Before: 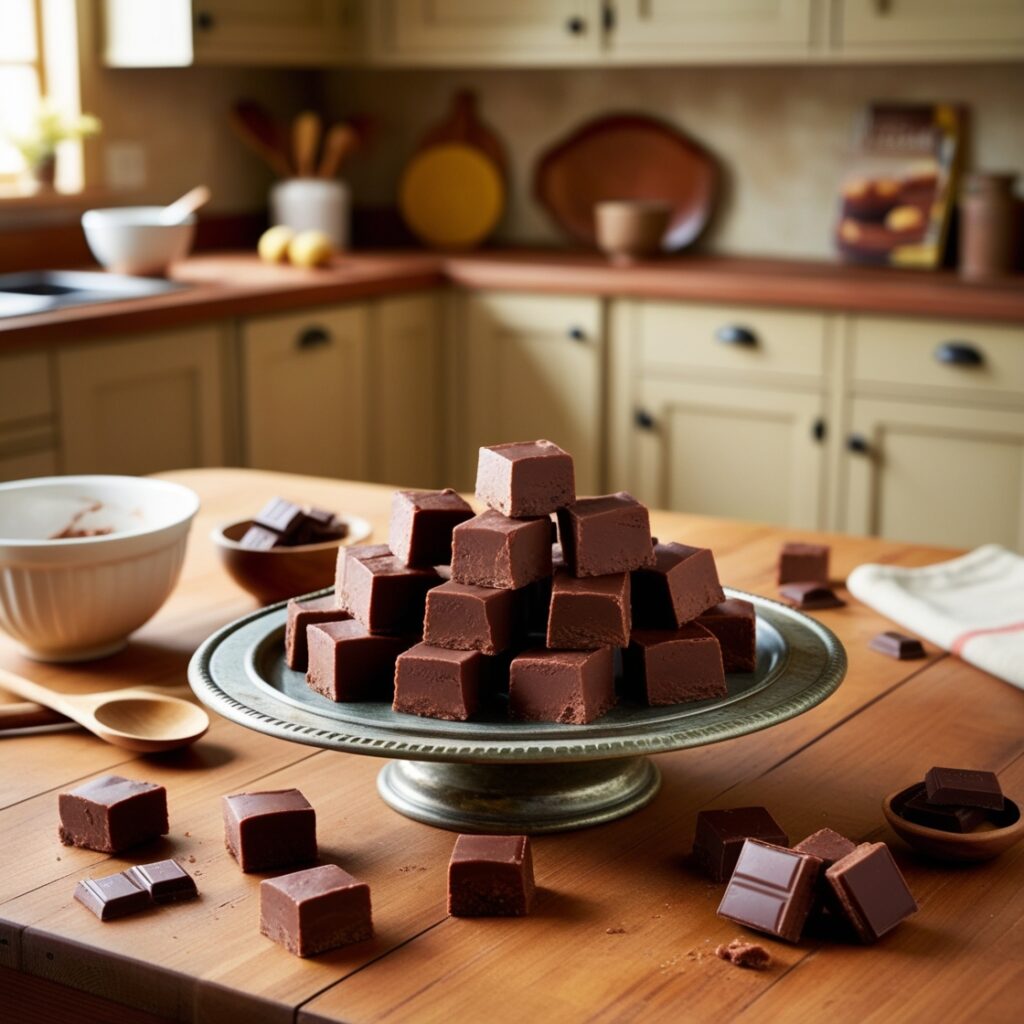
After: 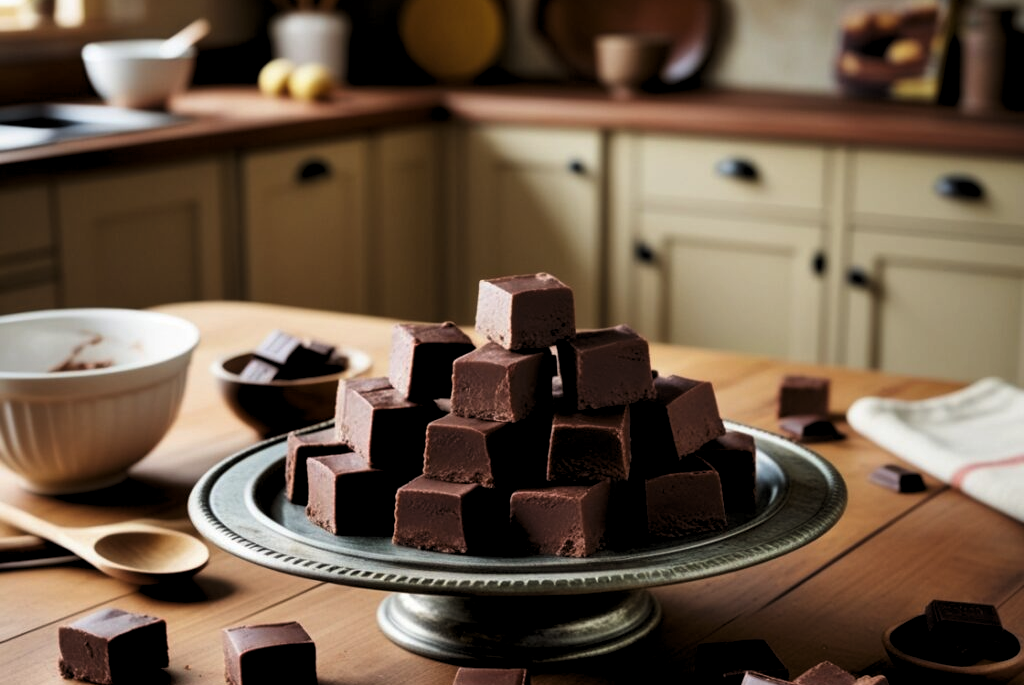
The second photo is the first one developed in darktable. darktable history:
crop: top 16.38%, bottom 16.705%
levels: levels [0.116, 0.574, 1]
